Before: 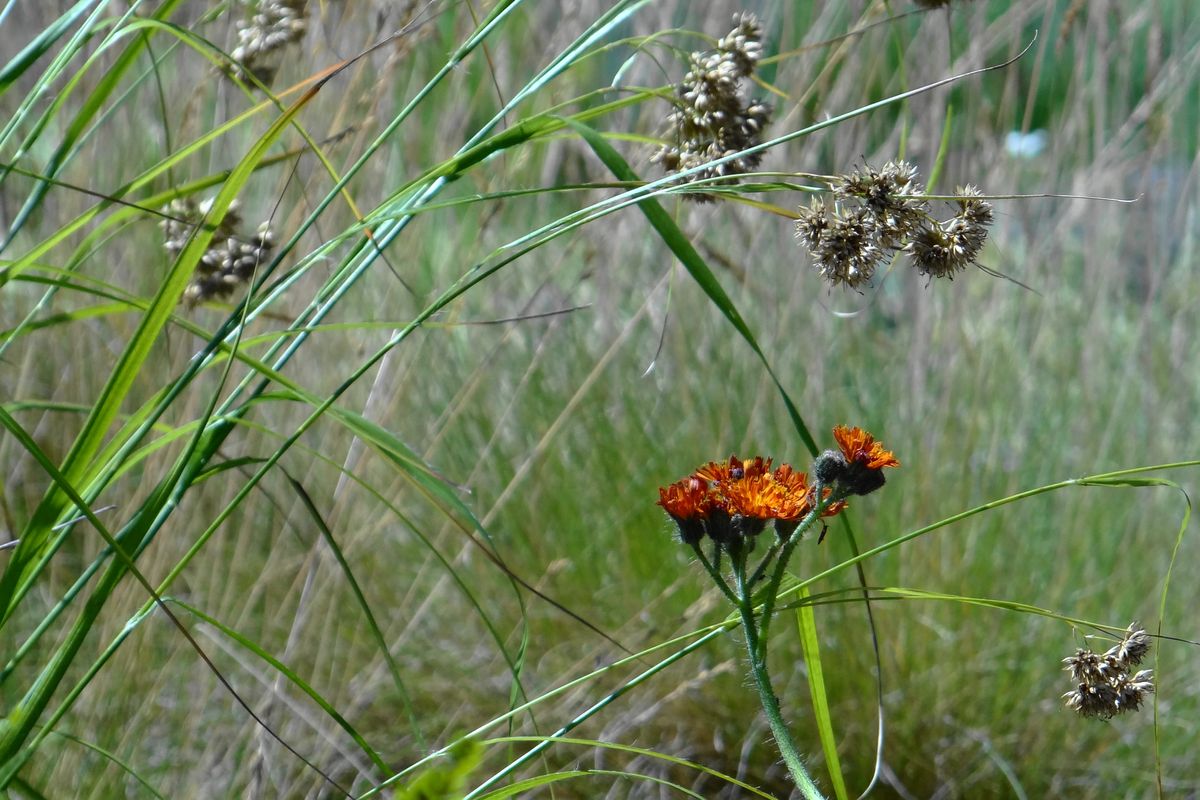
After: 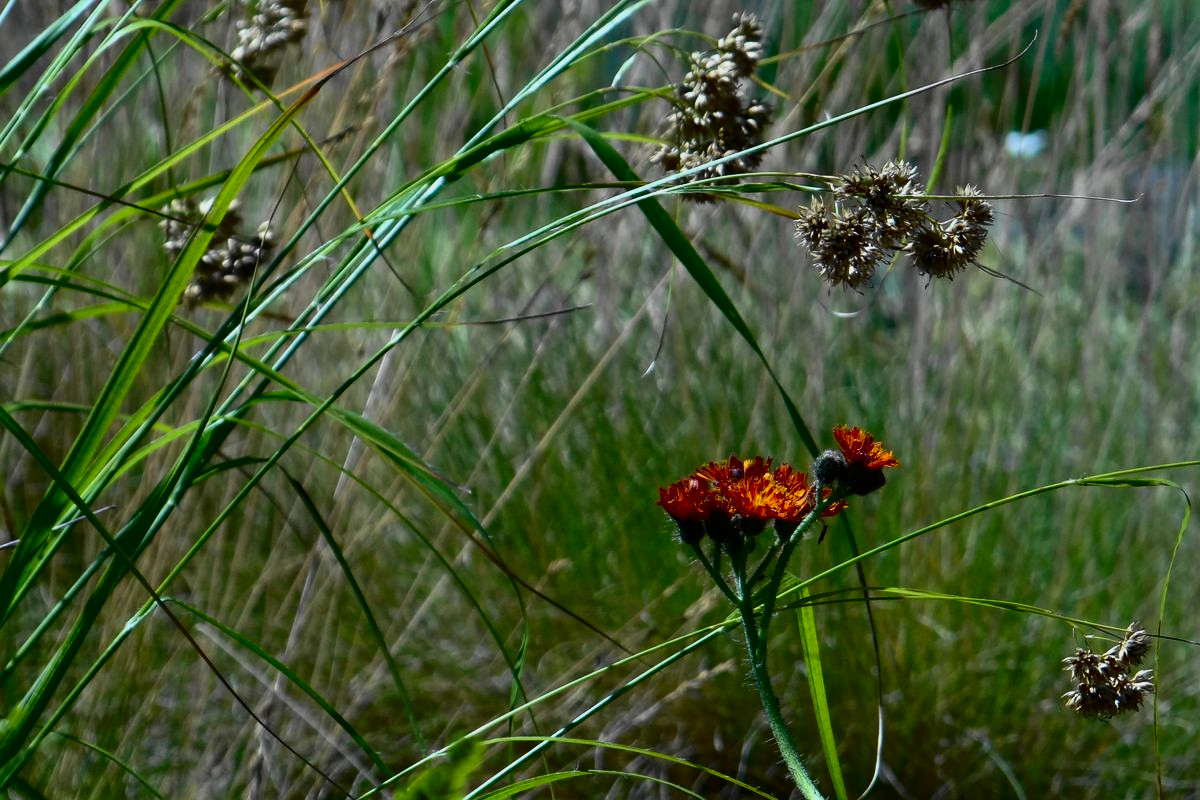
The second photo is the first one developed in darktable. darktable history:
exposure: exposure -0.293 EV, compensate highlight preservation false
contrast brightness saturation: contrast 0.22, brightness -0.19, saturation 0.24
